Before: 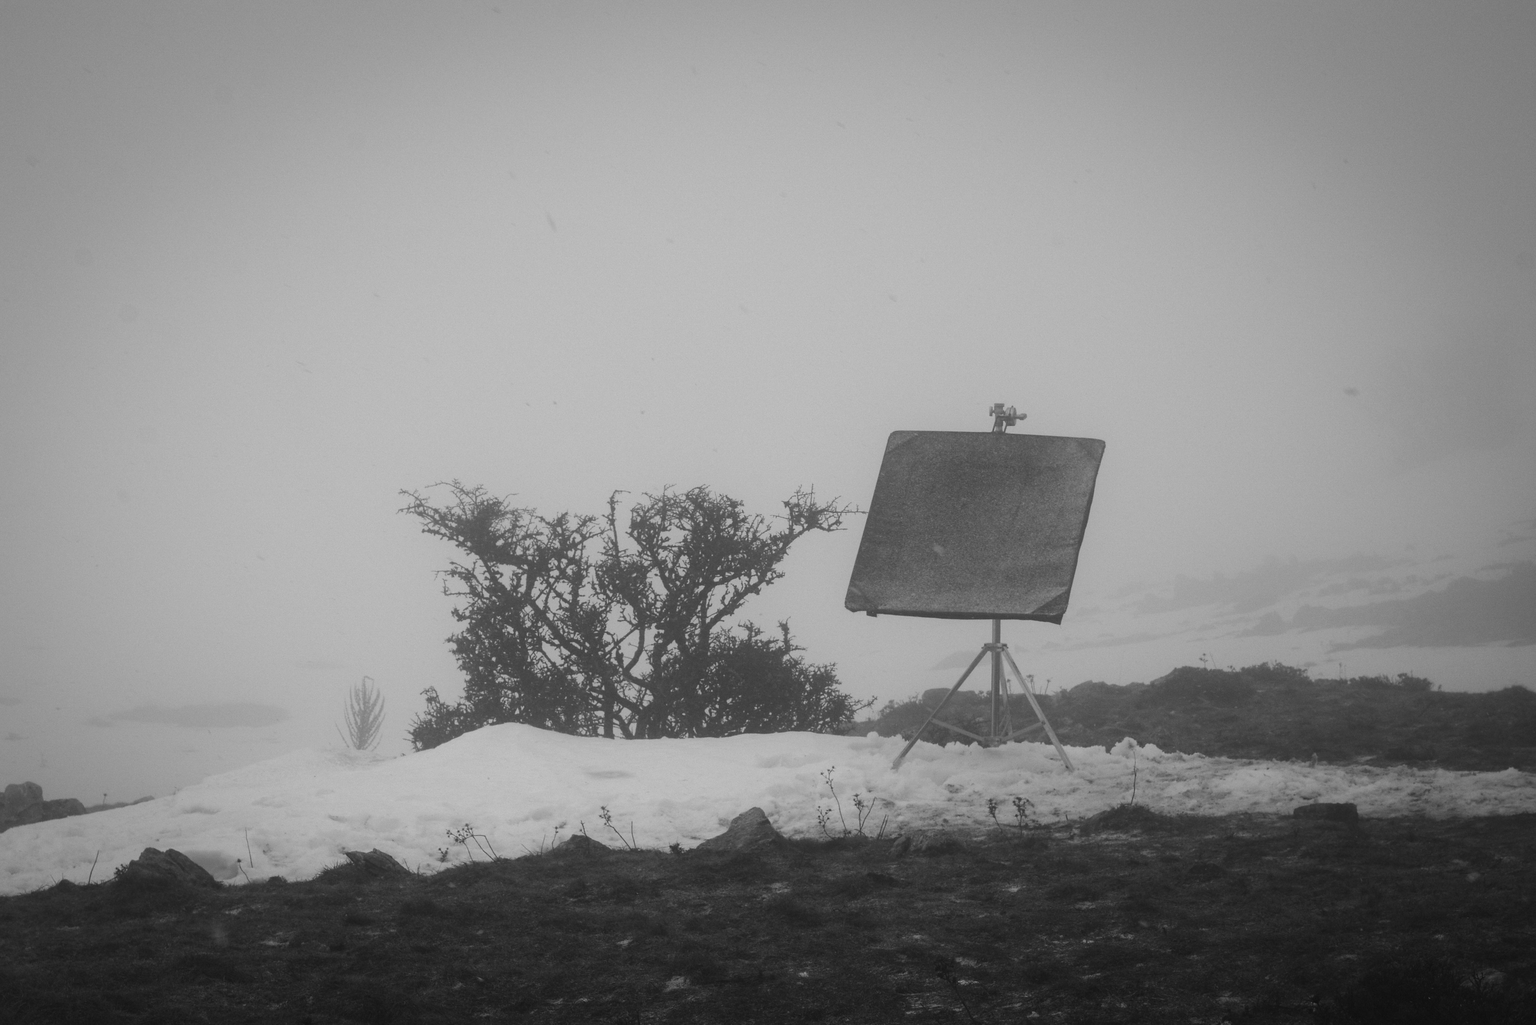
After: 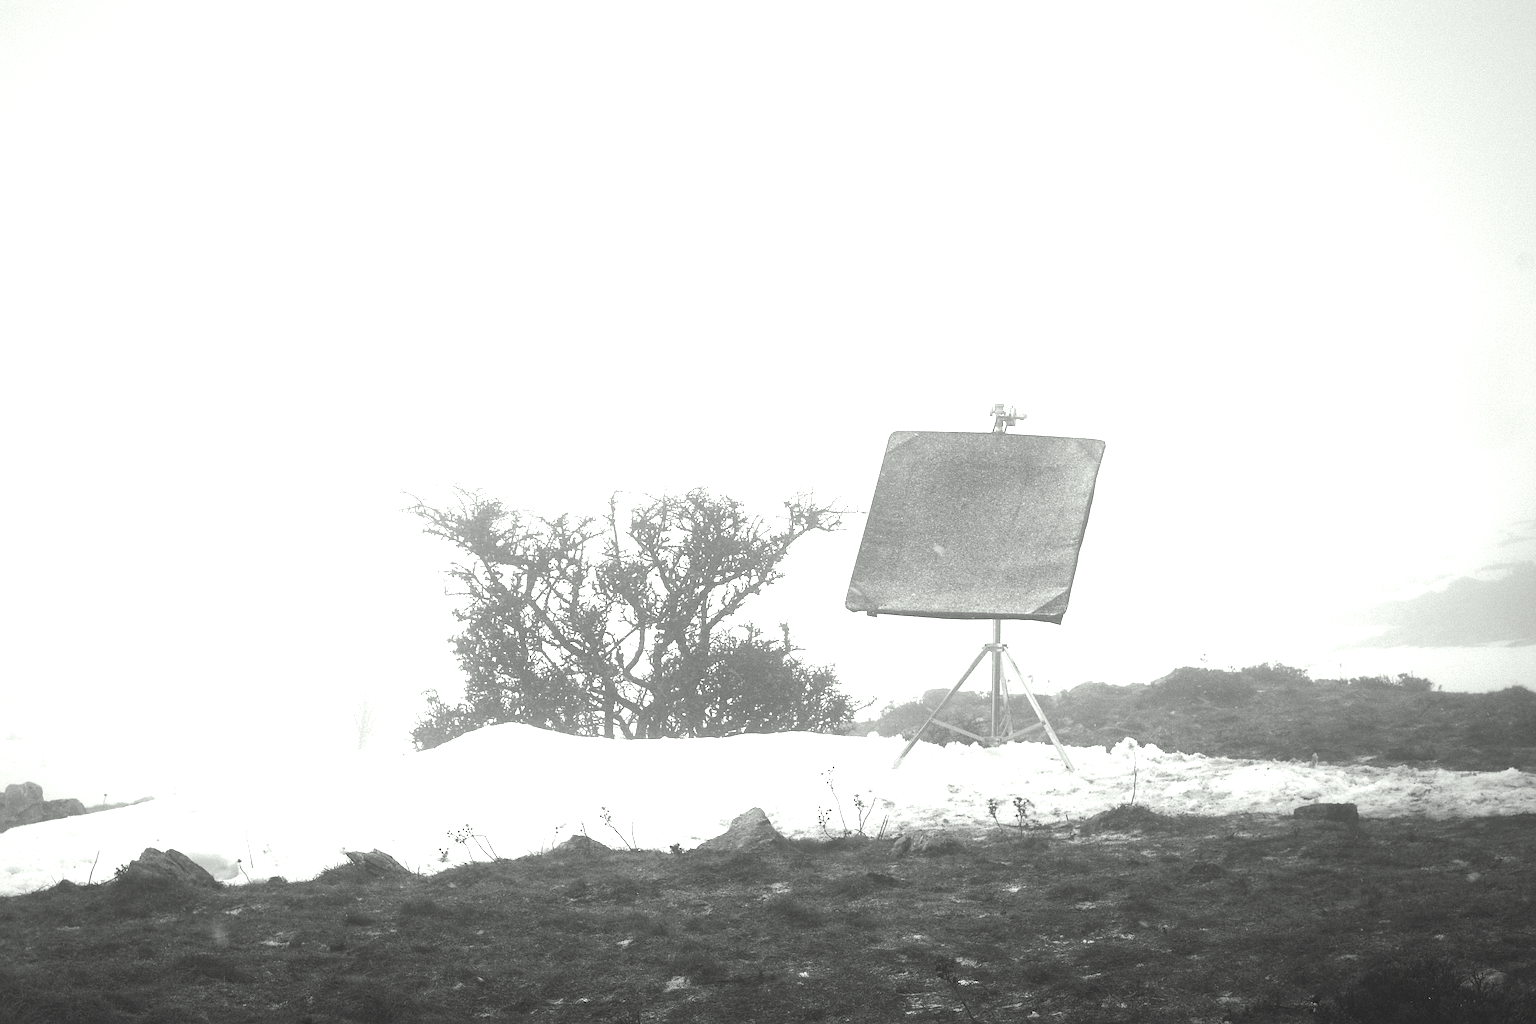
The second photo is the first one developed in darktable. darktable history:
color correction: highlights a* -2.56, highlights b* 2.62
sharpen: on, module defaults
exposure: exposure 1.99 EV, compensate highlight preservation false
